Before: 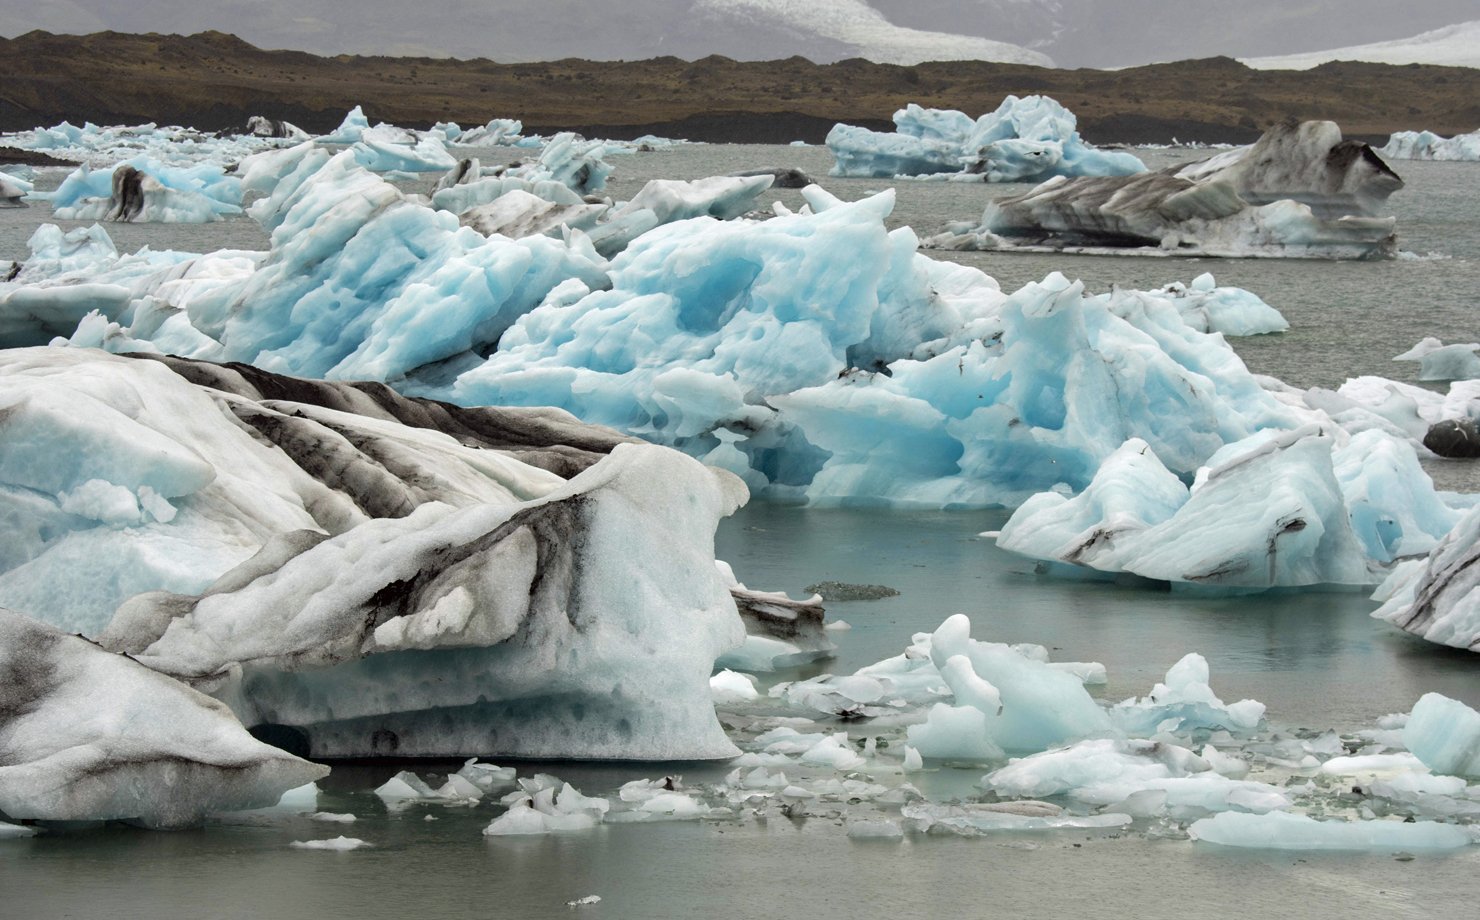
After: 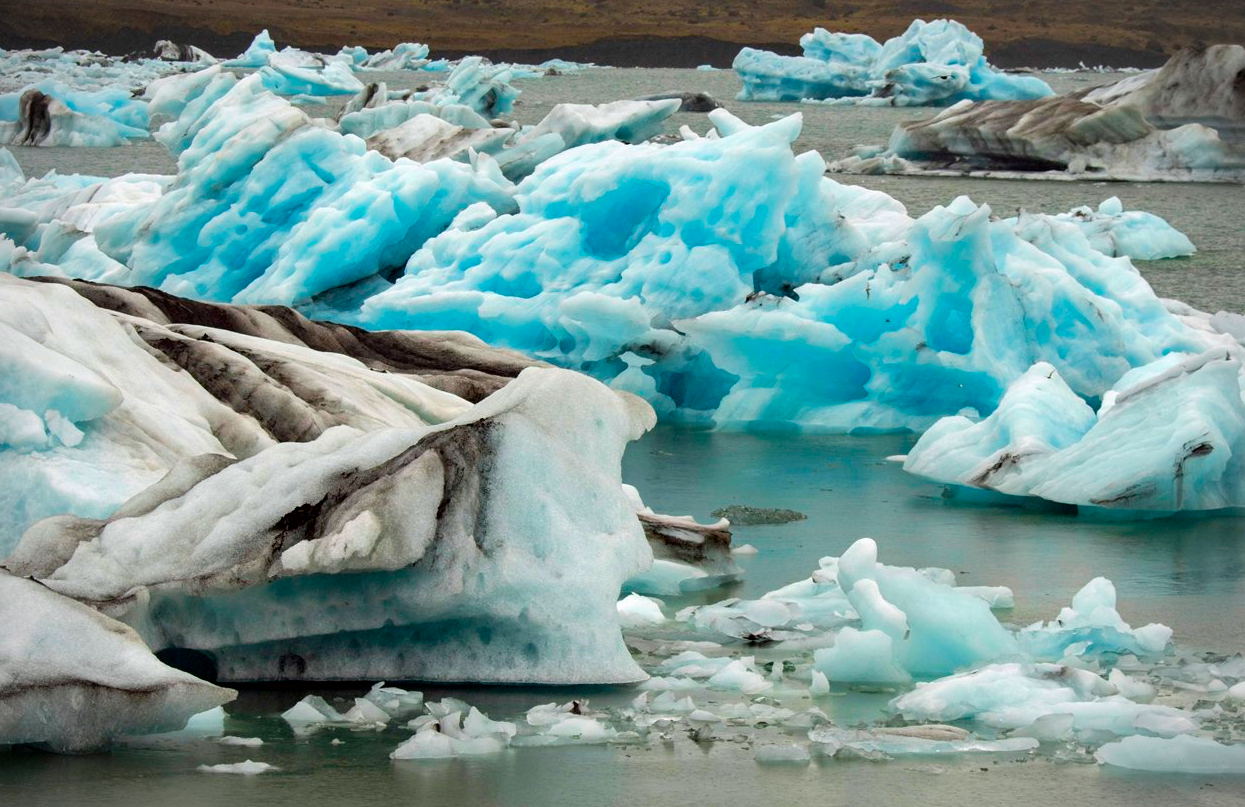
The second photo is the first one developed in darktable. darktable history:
contrast brightness saturation: saturation 0.499
crop: left 6.325%, top 8.283%, right 9.55%, bottom 3.781%
vignetting: fall-off start 88.85%, fall-off radius 43.32%, width/height ratio 1.154
